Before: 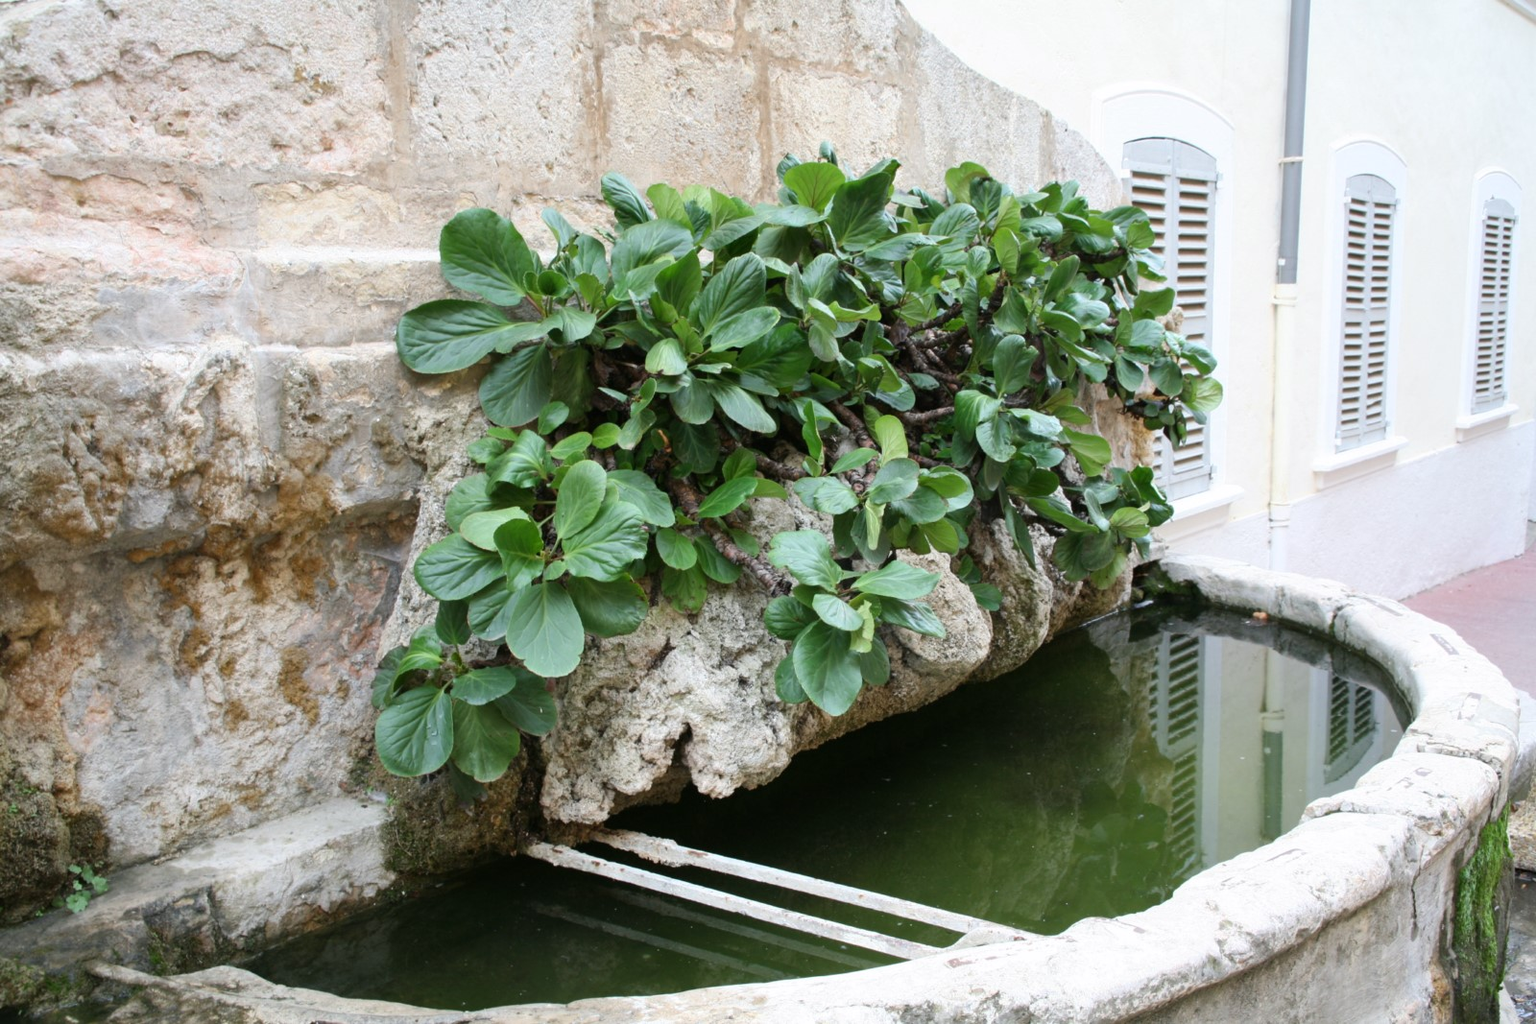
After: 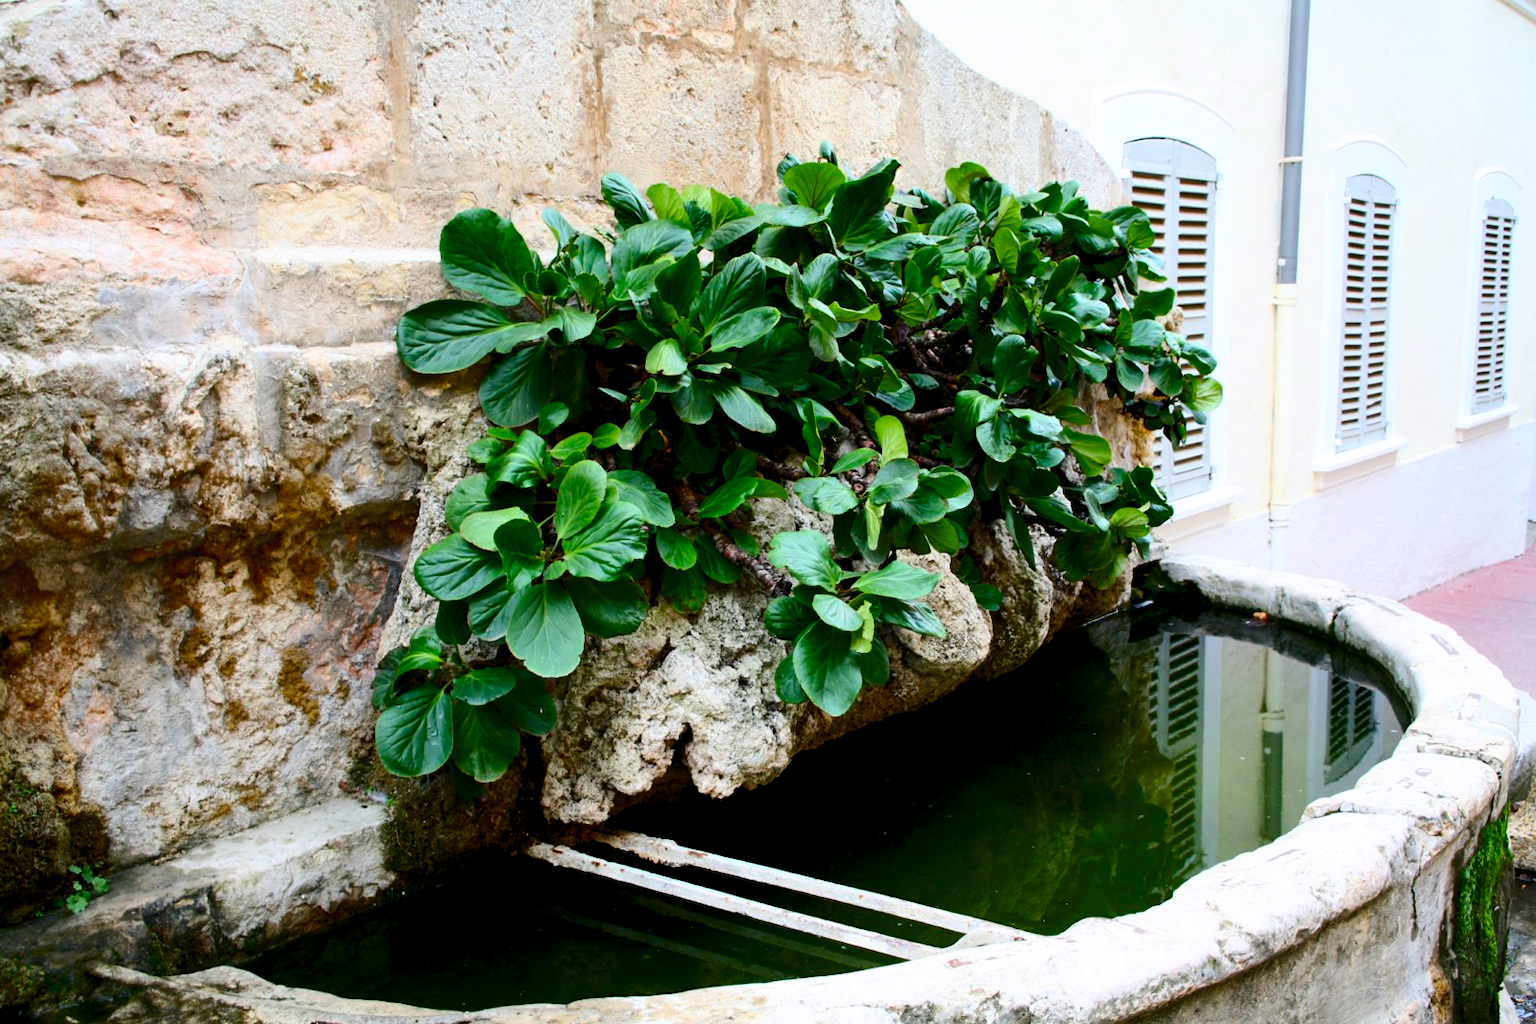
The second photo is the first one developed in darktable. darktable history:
levels: levels [0.018, 0.493, 1]
contrast brightness saturation: contrast 0.24, brightness -0.24, saturation 0.14
color balance rgb: linear chroma grading › global chroma 15%, perceptual saturation grading › global saturation 30%
